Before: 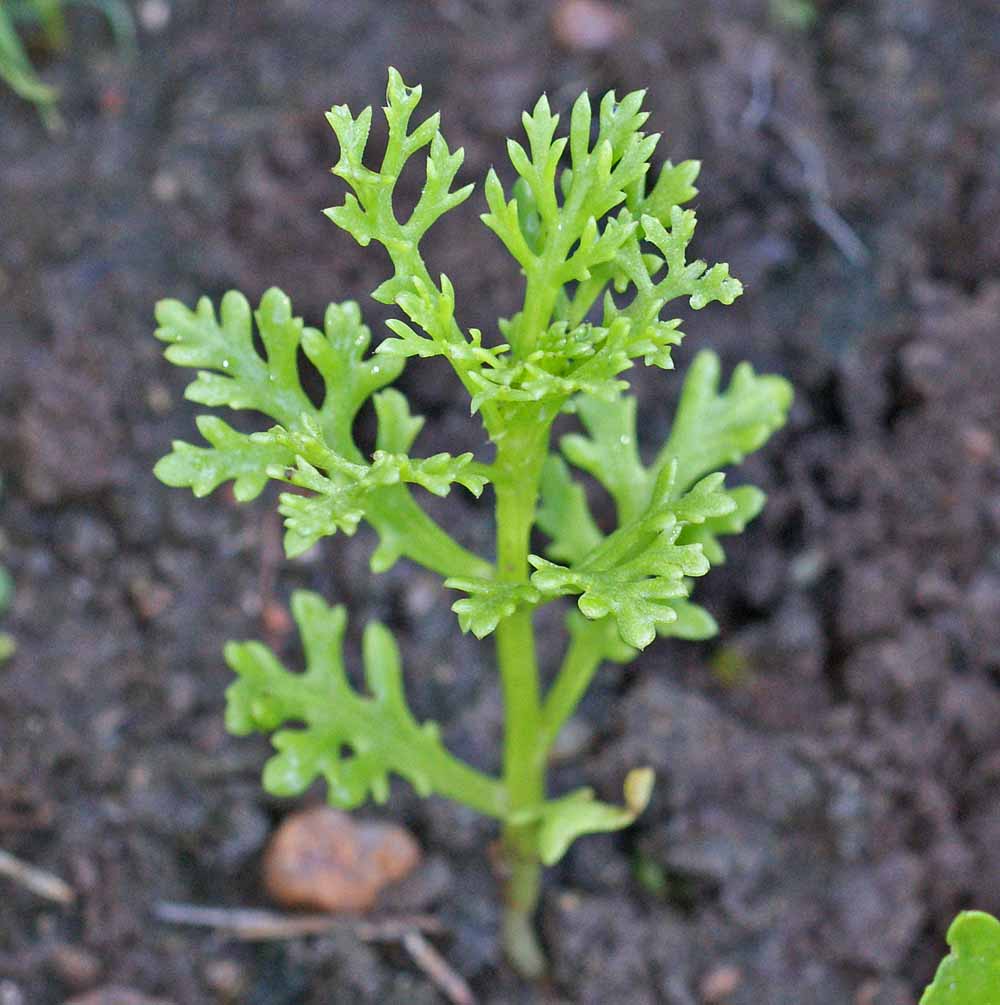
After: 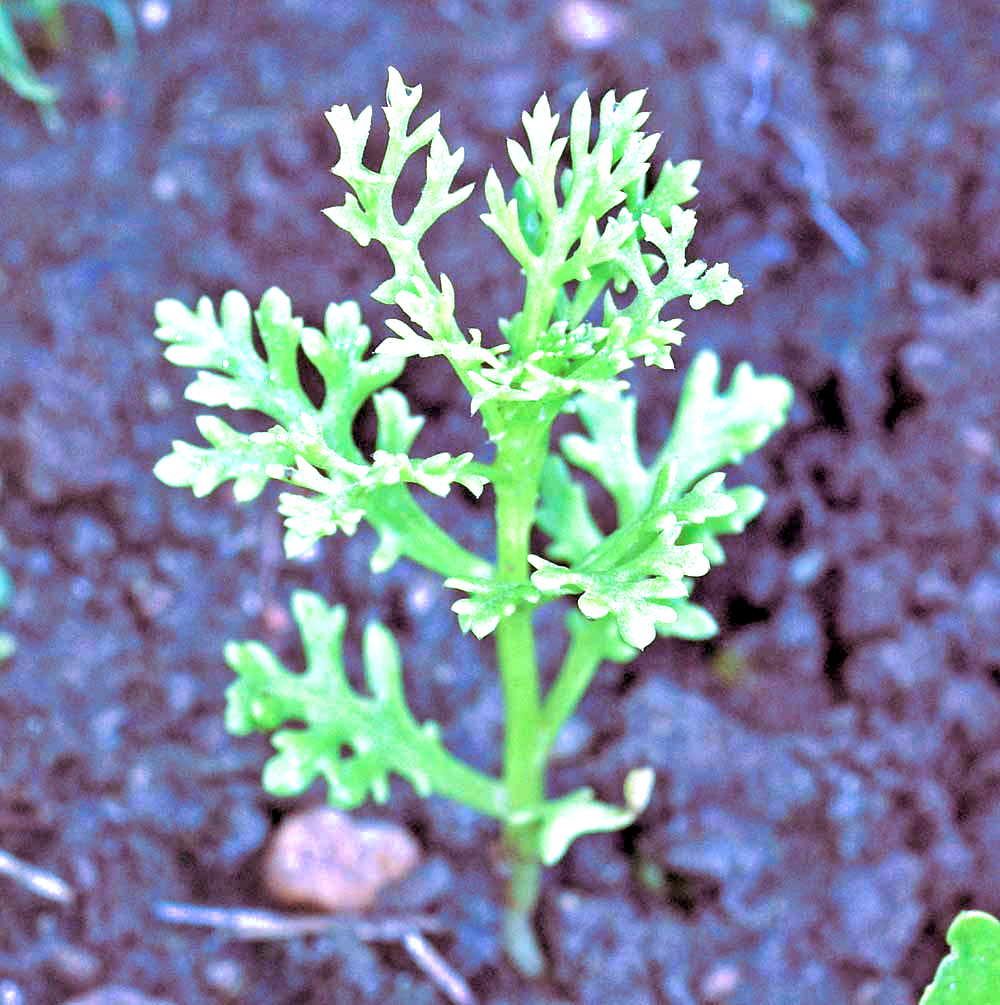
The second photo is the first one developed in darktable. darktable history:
split-toning: highlights › hue 298.8°, highlights › saturation 0.73, compress 41.76%
exposure: black level correction 0.01, exposure 1 EV, compensate highlight preservation false
color calibration: illuminant as shot in camera, adaptation linear Bradford (ICC v4), x 0.406, y 0.405, temperature 3570.35 K, saturation algorithm version 1 (2020)
